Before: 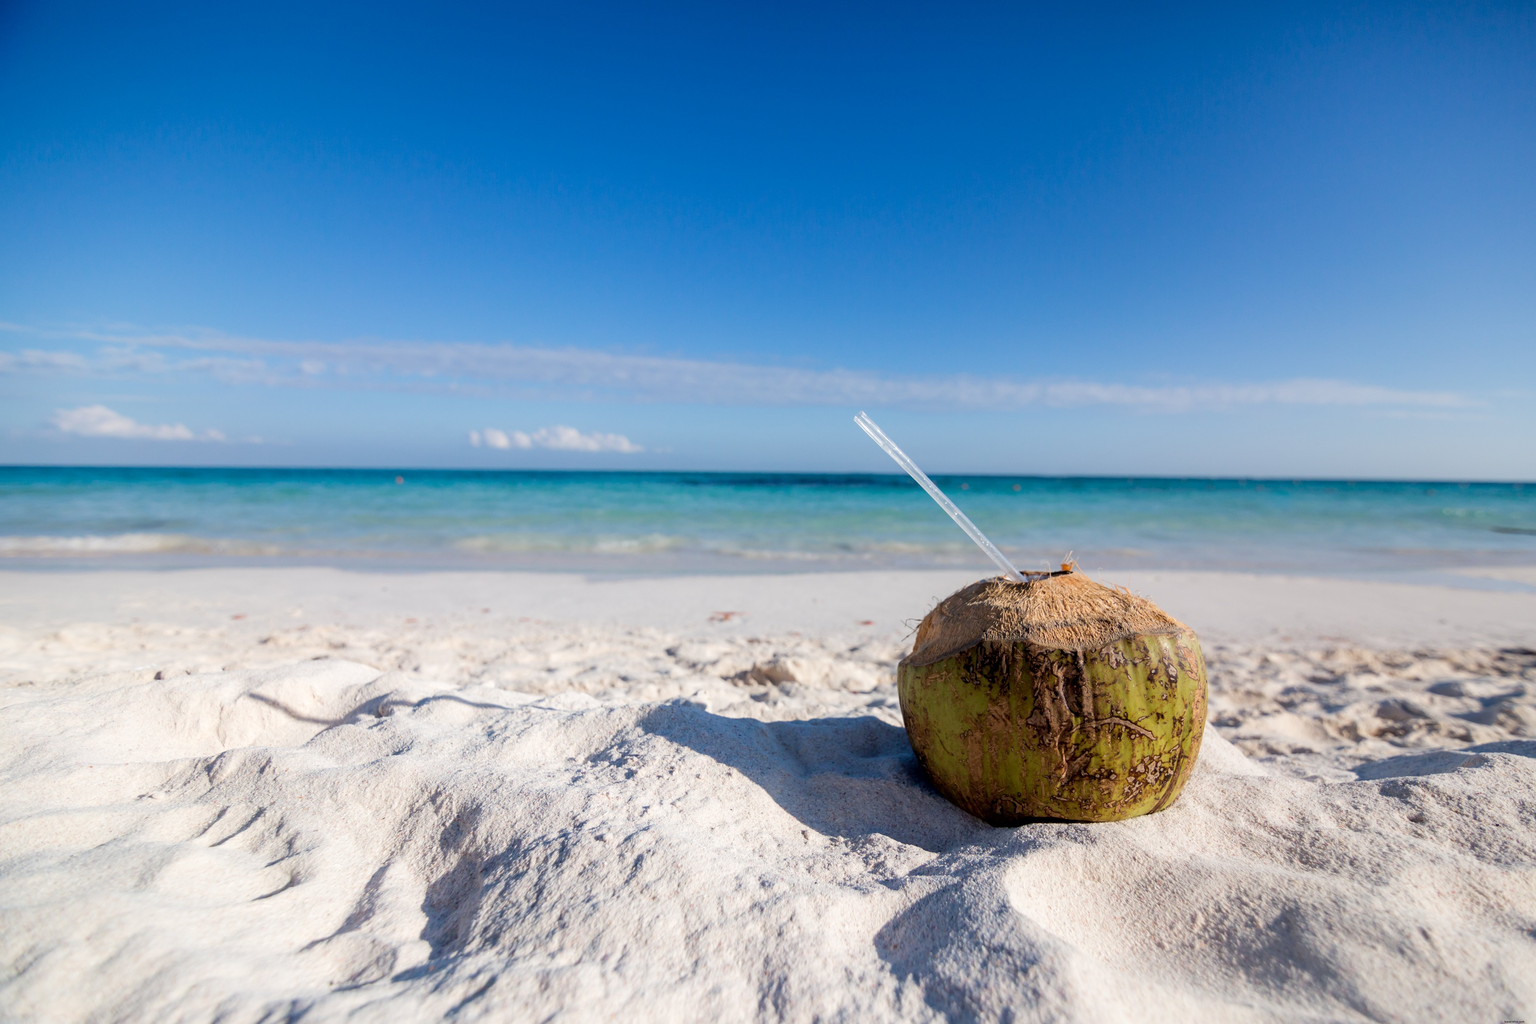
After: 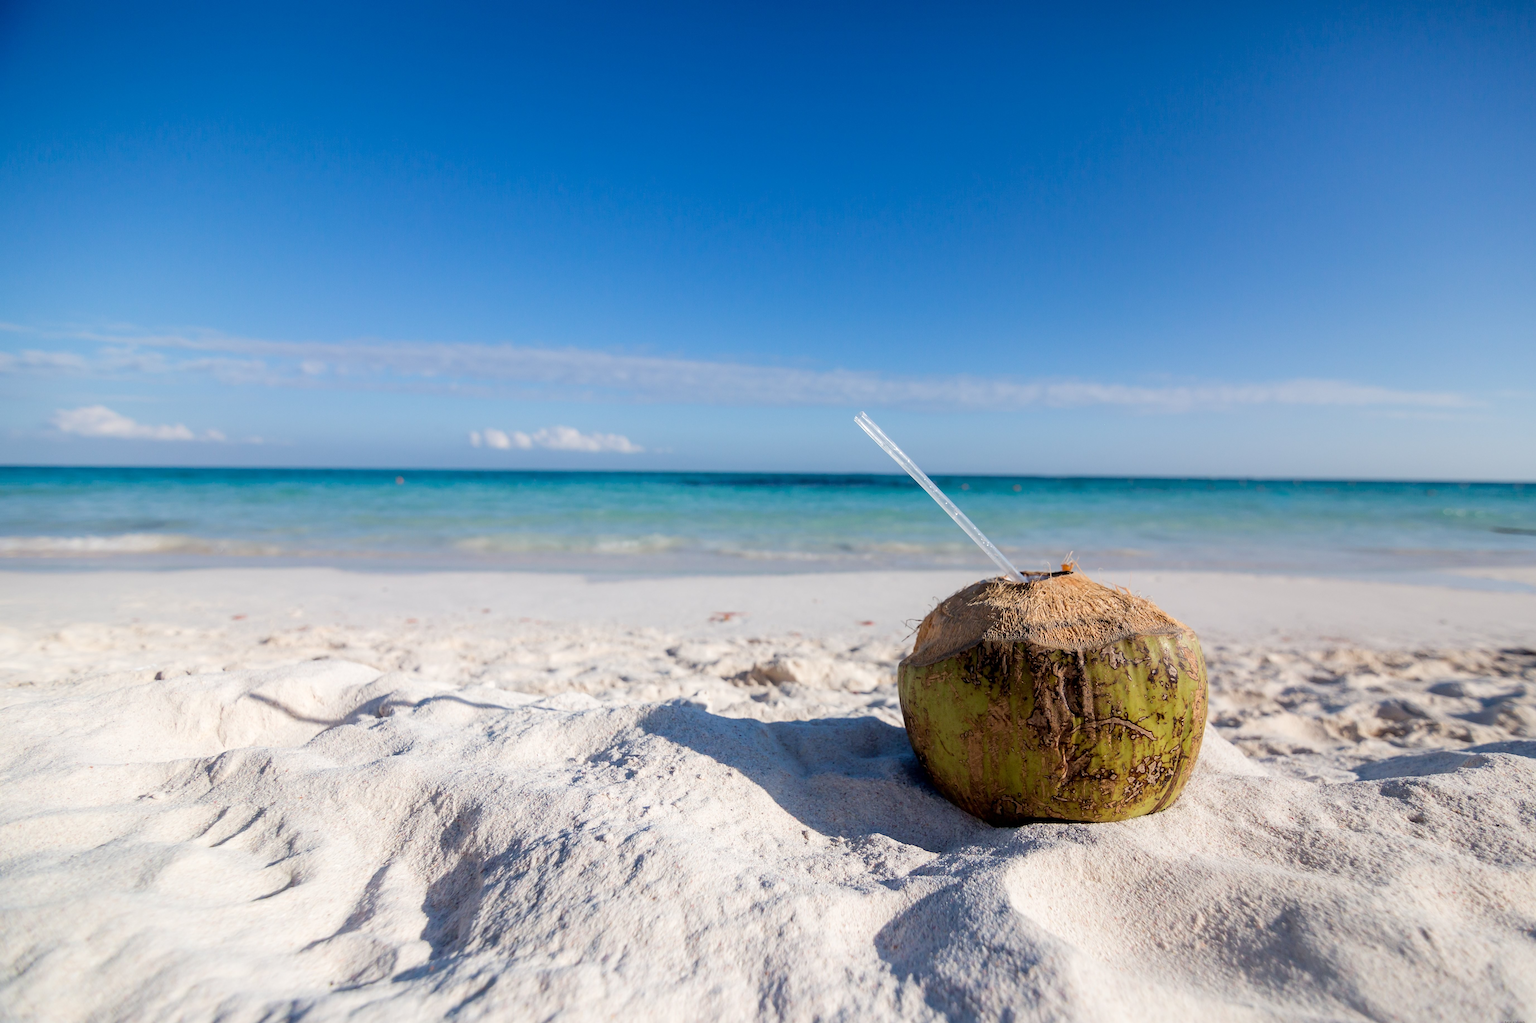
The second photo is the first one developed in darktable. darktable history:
sharpen: radius 1.826, amount 0.408, threshold 1.604
